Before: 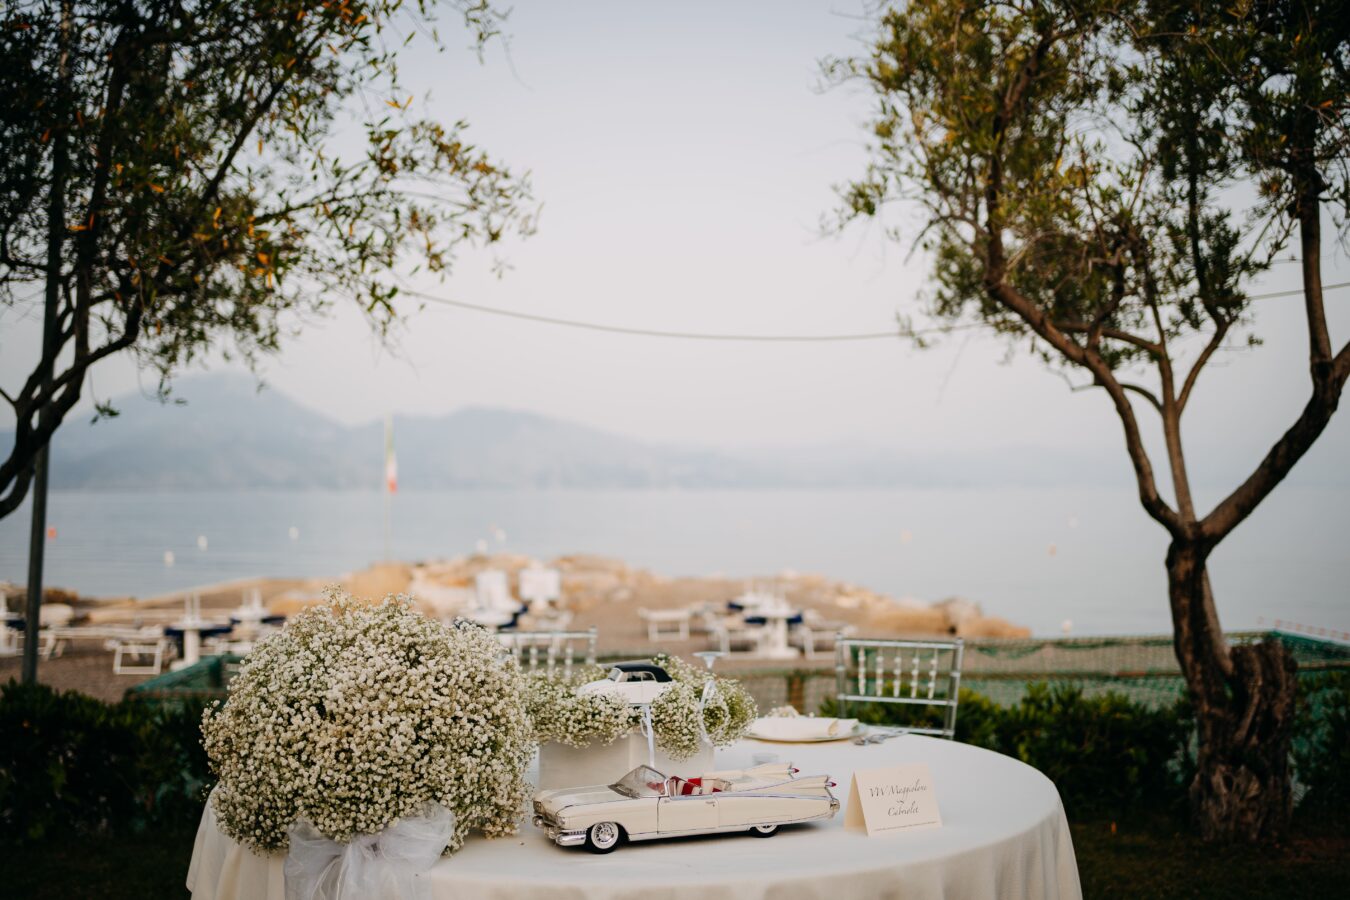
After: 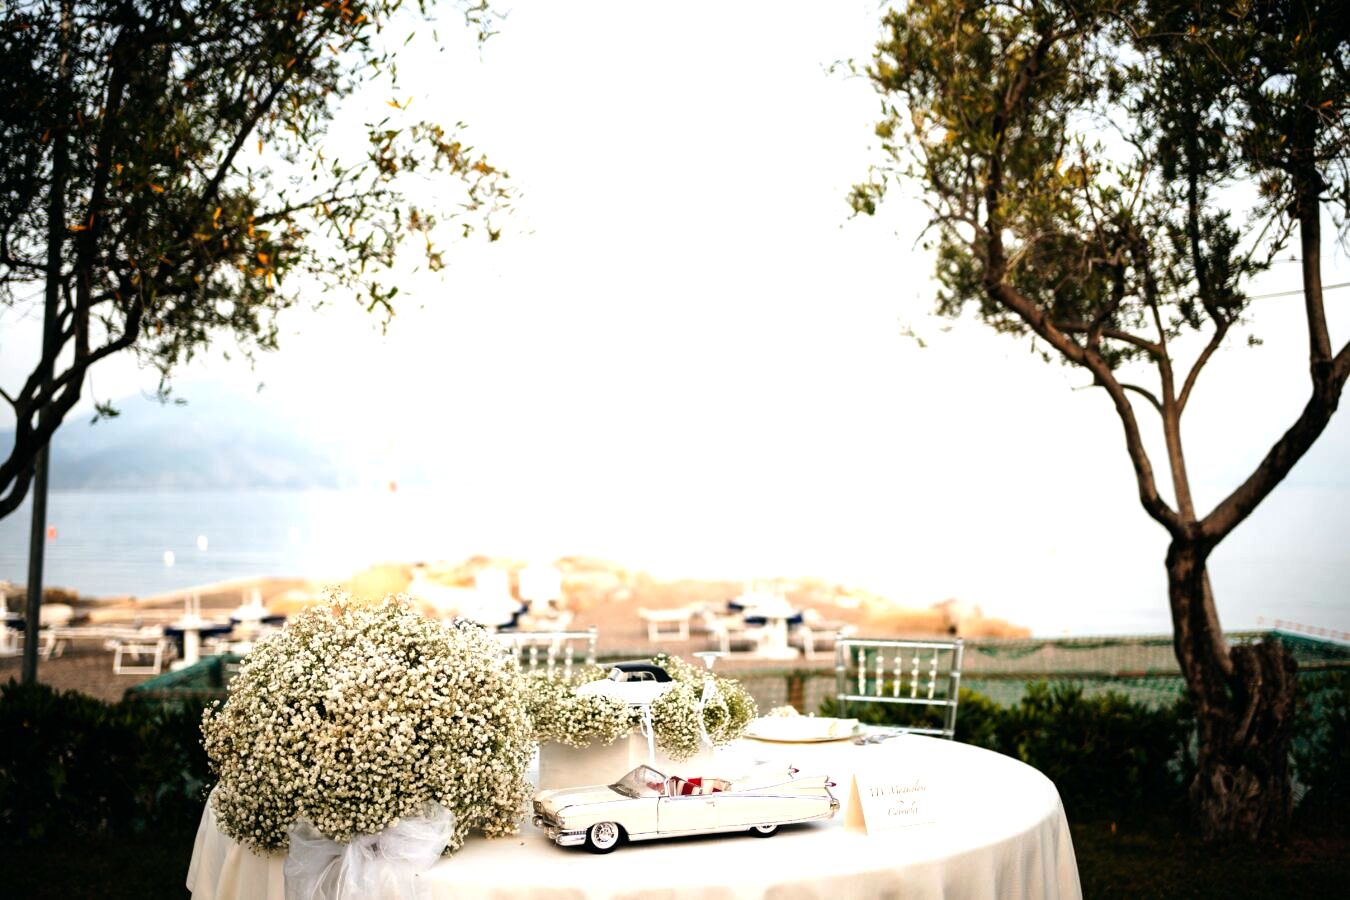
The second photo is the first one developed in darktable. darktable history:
tone equalizer: -8 EV -0.726 EV, -7 EV -0.708 EV, -6 EV -0.562 EV, -5 EV -0.424 EV, -3 EV 0.38 EV, -2 EV 0.6 EV, -1 EV 0.684 EV, +0 EV 0.754 EV
exposure: exposure 0.34 EV, compensate highlight preservation false
tone curve: curves: ch0 [(0, 0) (0.003, 0.002) (0.011, 0.009) (0.025, 0.021) (0.044, 0.037) (0.069, 0.058) (0.1, 0.084) (0.136, 0.114) (0.177, 0.149) (0.224, 0.188) (0.277, 0.232) (0.335, 0.281) (0.399, 0.341) (0.468, 0.416) (0.543, 0.496) (0.623, 0.574) (0.709, 0.659) (0.801, 0.754) (0.898, 0.876) (1, 1)], preserve colors none
